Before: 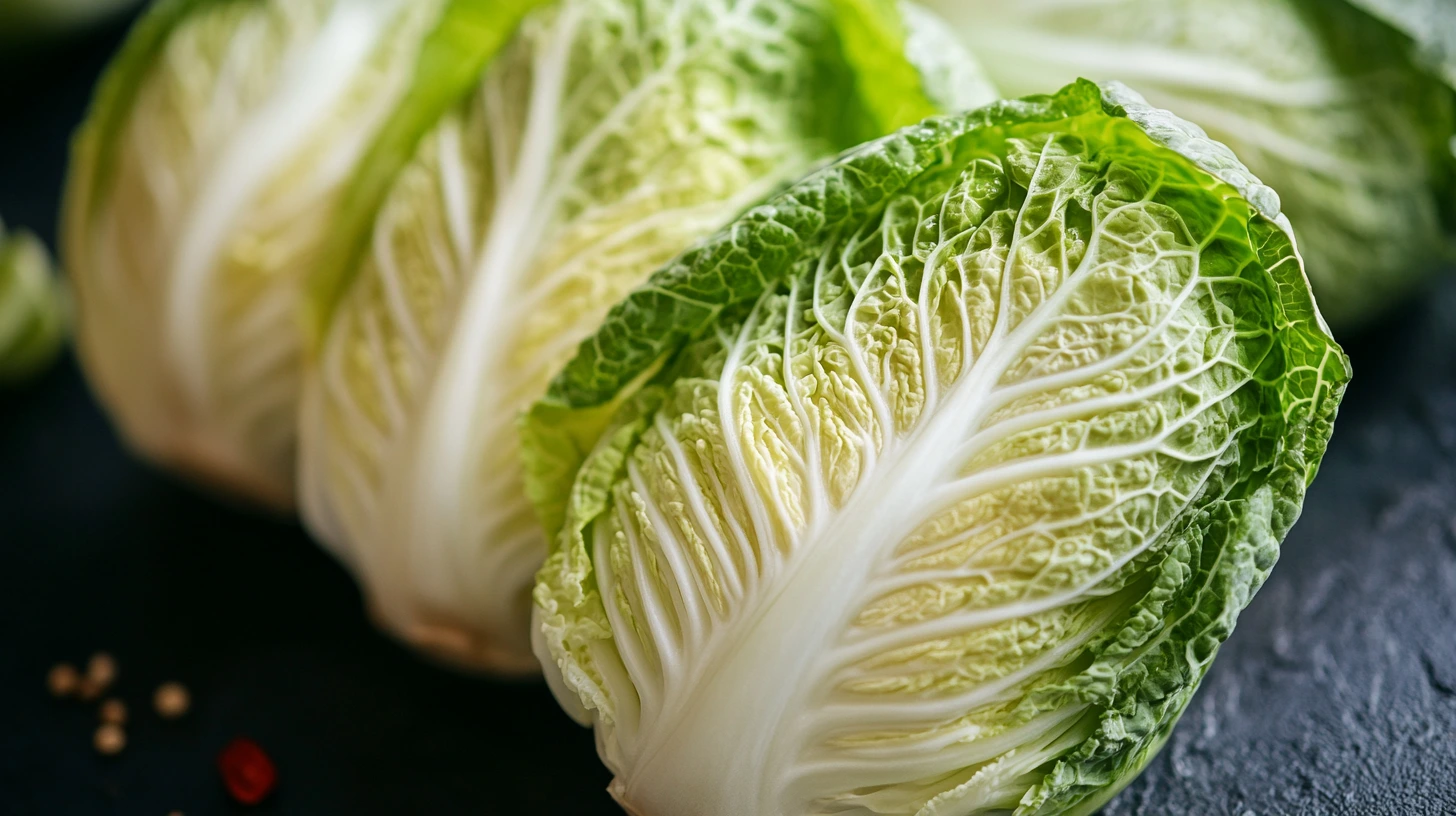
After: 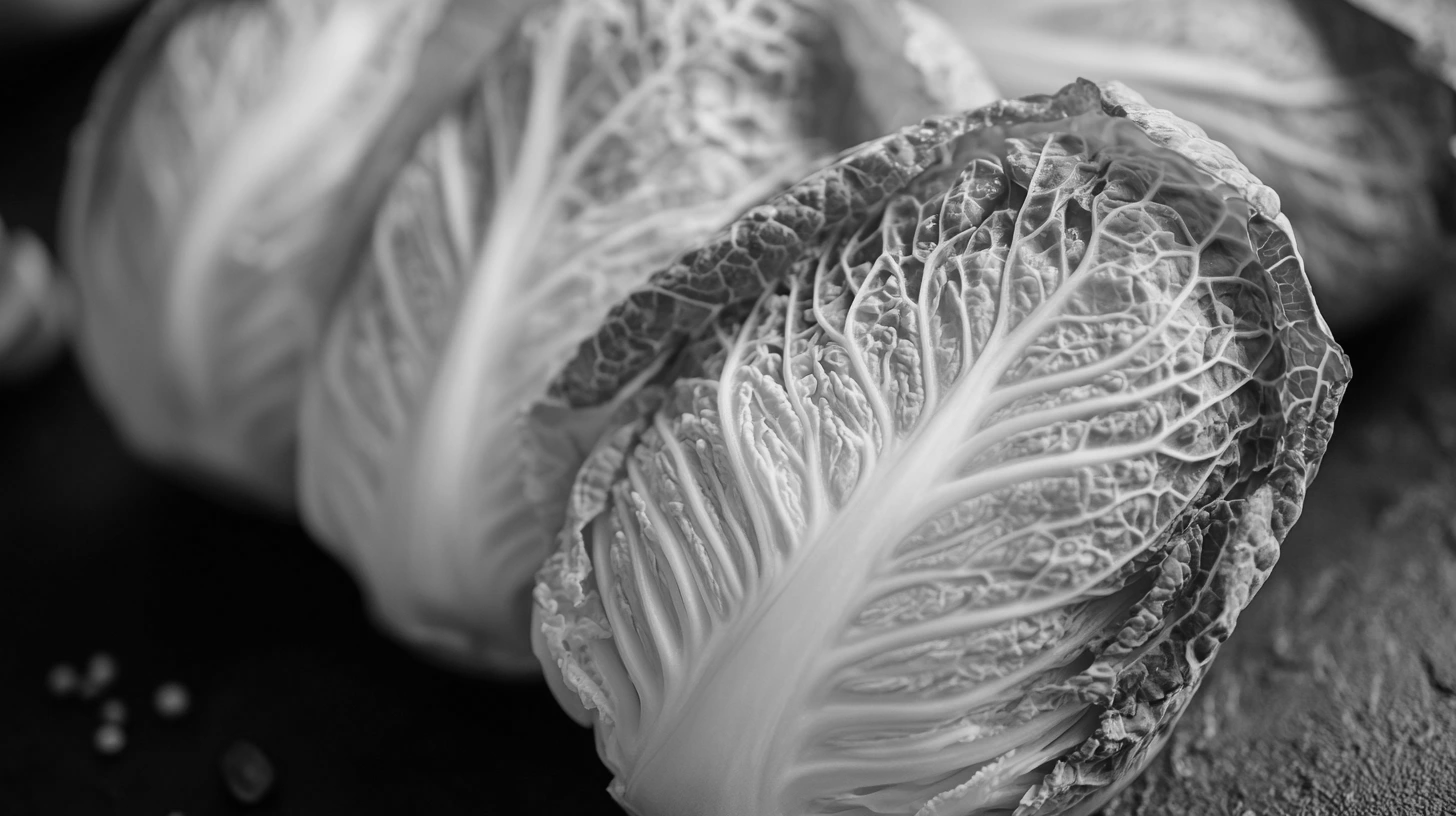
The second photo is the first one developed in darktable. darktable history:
color calibration: output gray [0.22, 0.42, 0.37, 0], gray › normalize channels true, illuminant same as pipeline (D50), adaptation XYZ, x 0.346, y 0.359, gamut compression 0
monochrome: a 32, b 64, size 2.3
